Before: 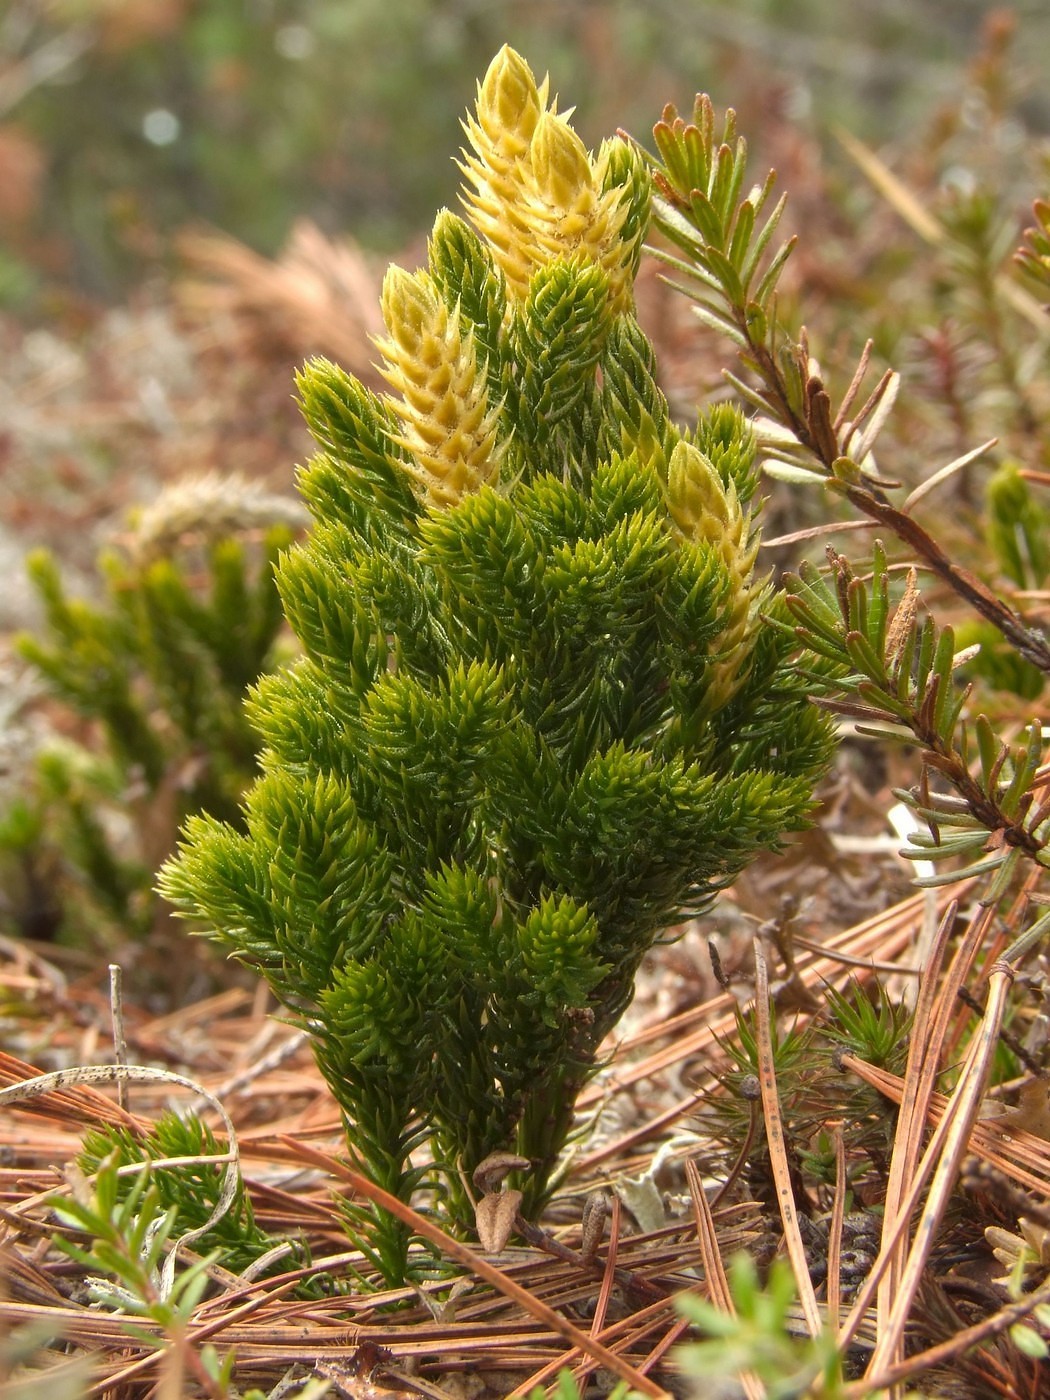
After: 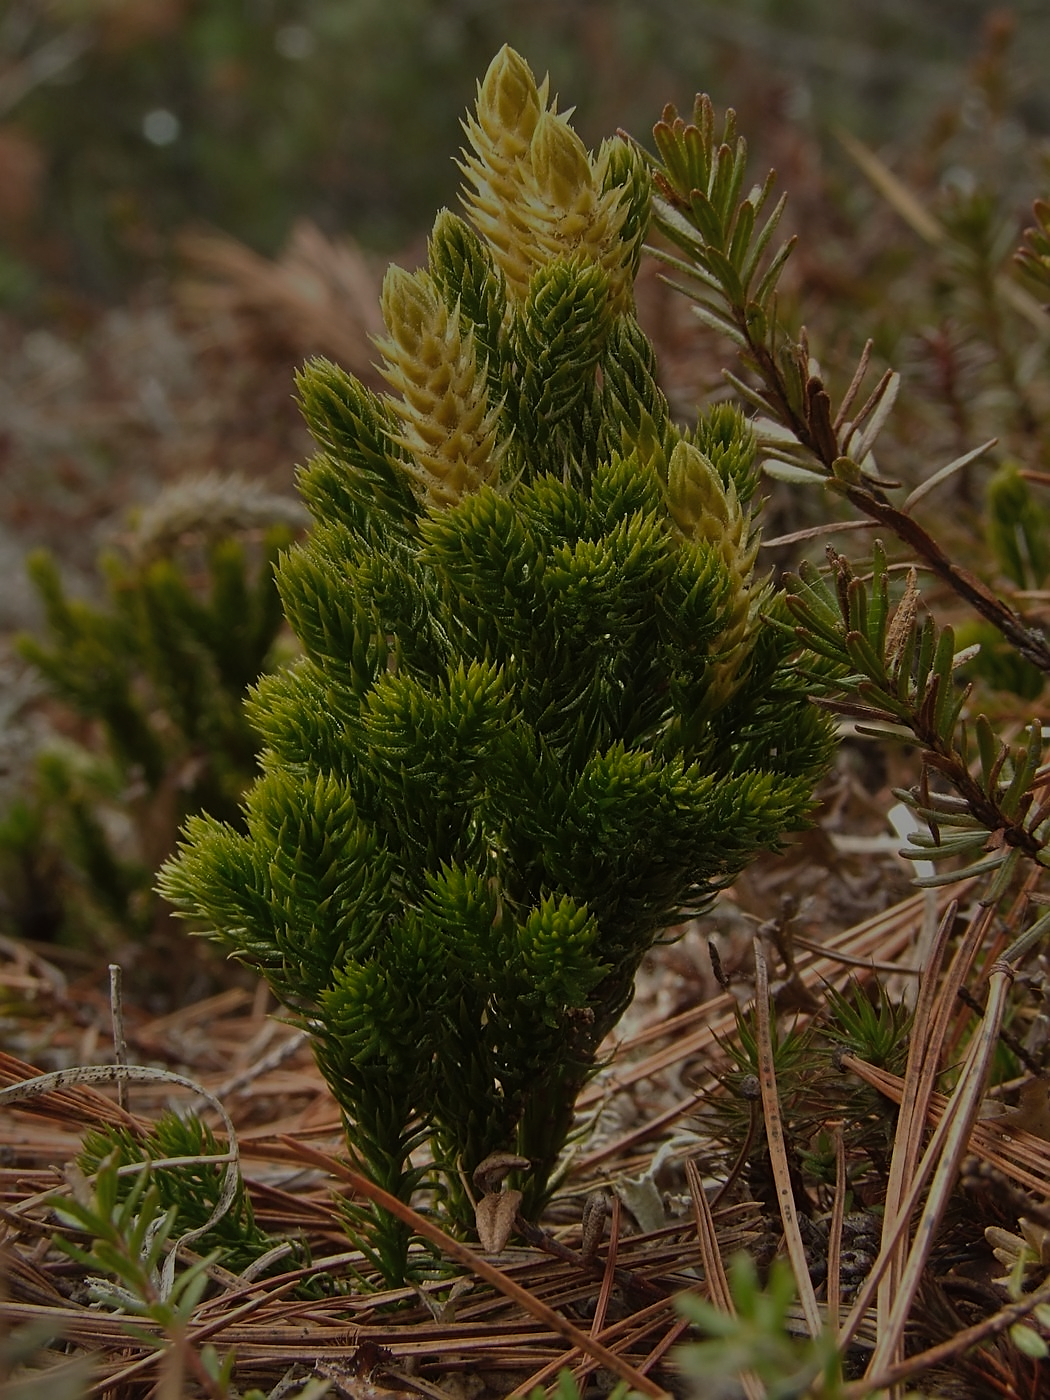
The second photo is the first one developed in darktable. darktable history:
shadows and highlights: low approximation 0.01, soften with gaussian
exposure: exposure 2.218 EV, compensate exposure bias true, compensate highlight preservation false
contrast equalizer: octaves 7, y [[0.528 ×6], [0.514 ×6], [0.362 ×6], [0 ×6], [0 ×6]], mix -0.317
sharpen: on, module defaults
